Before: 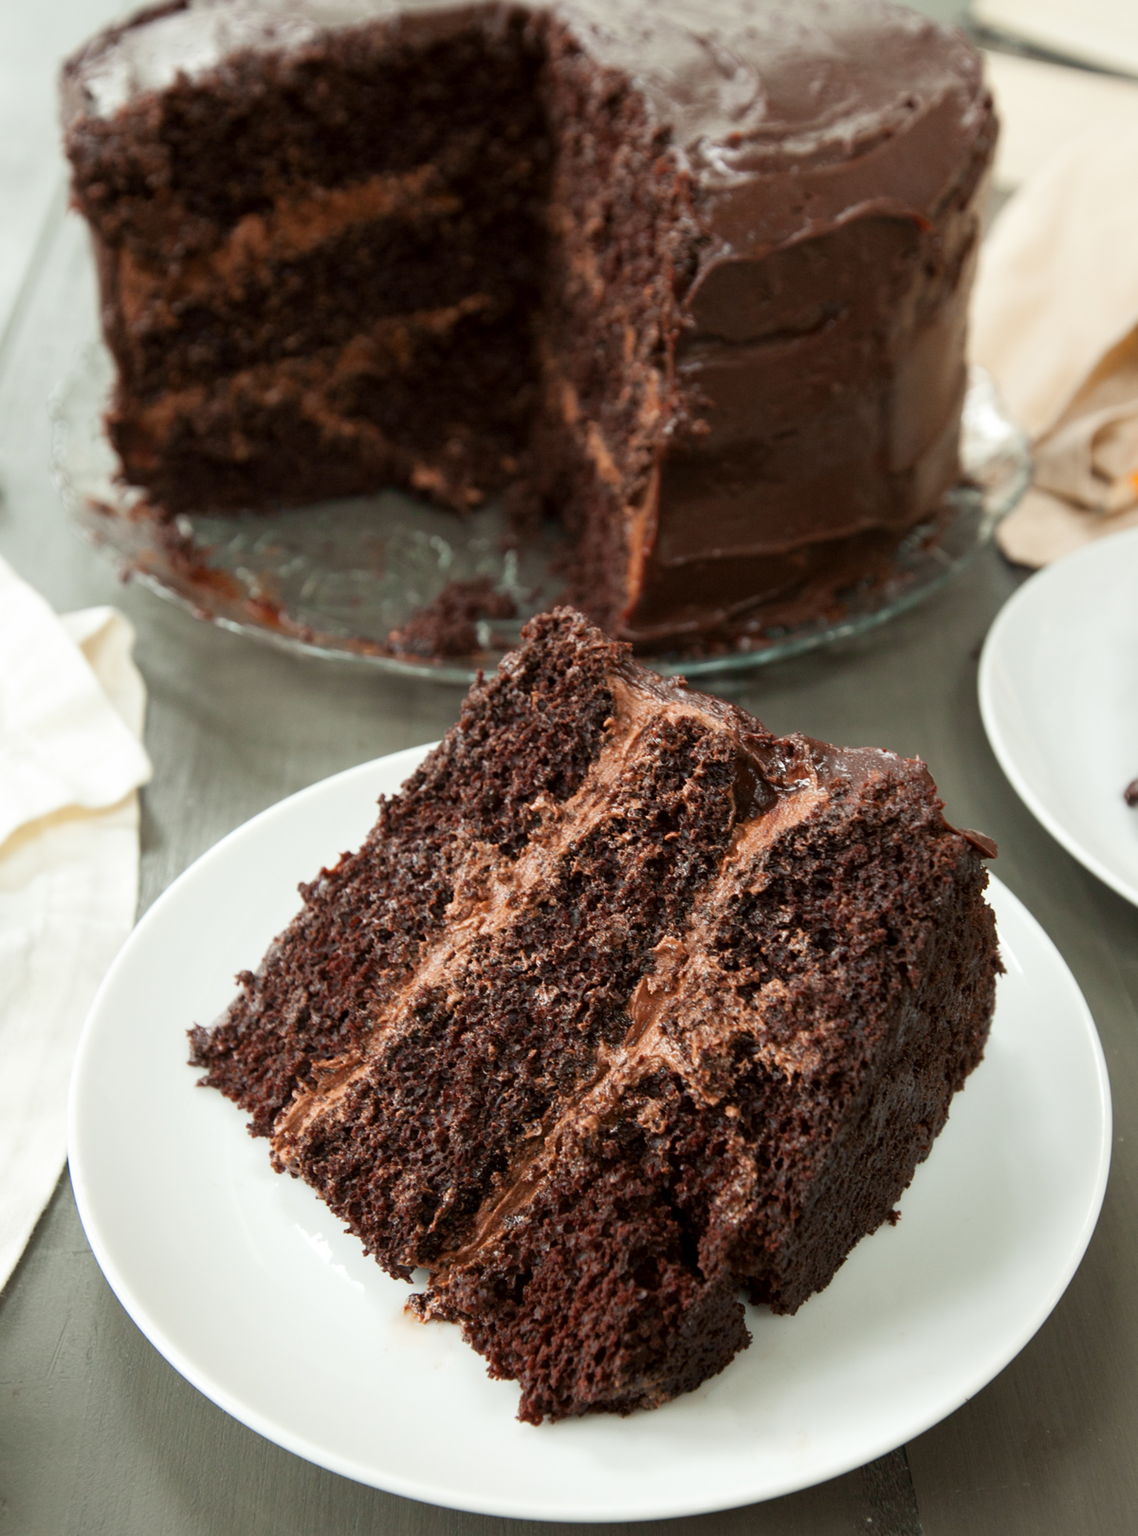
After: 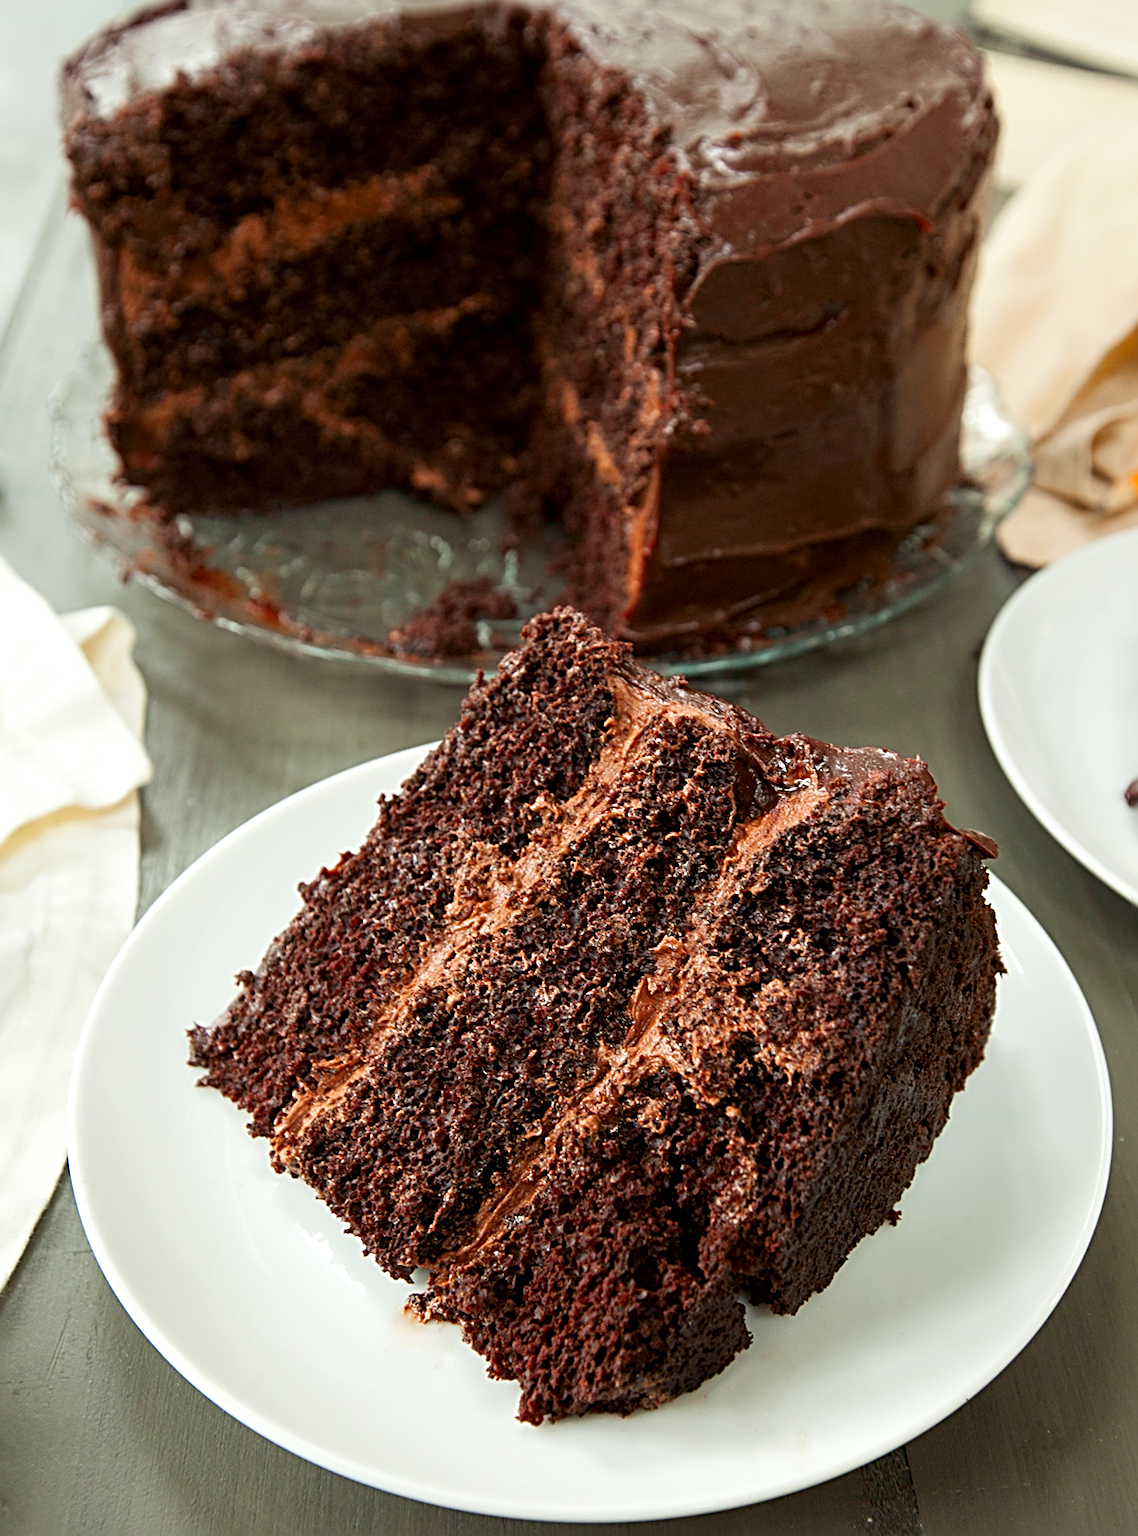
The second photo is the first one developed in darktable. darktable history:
color correction: saturation 1.34
sharpen: radius 3.025, amount 0.757
local contrast: highlights 100%, shadows 100%, detail 120%, midtone range 0.2
